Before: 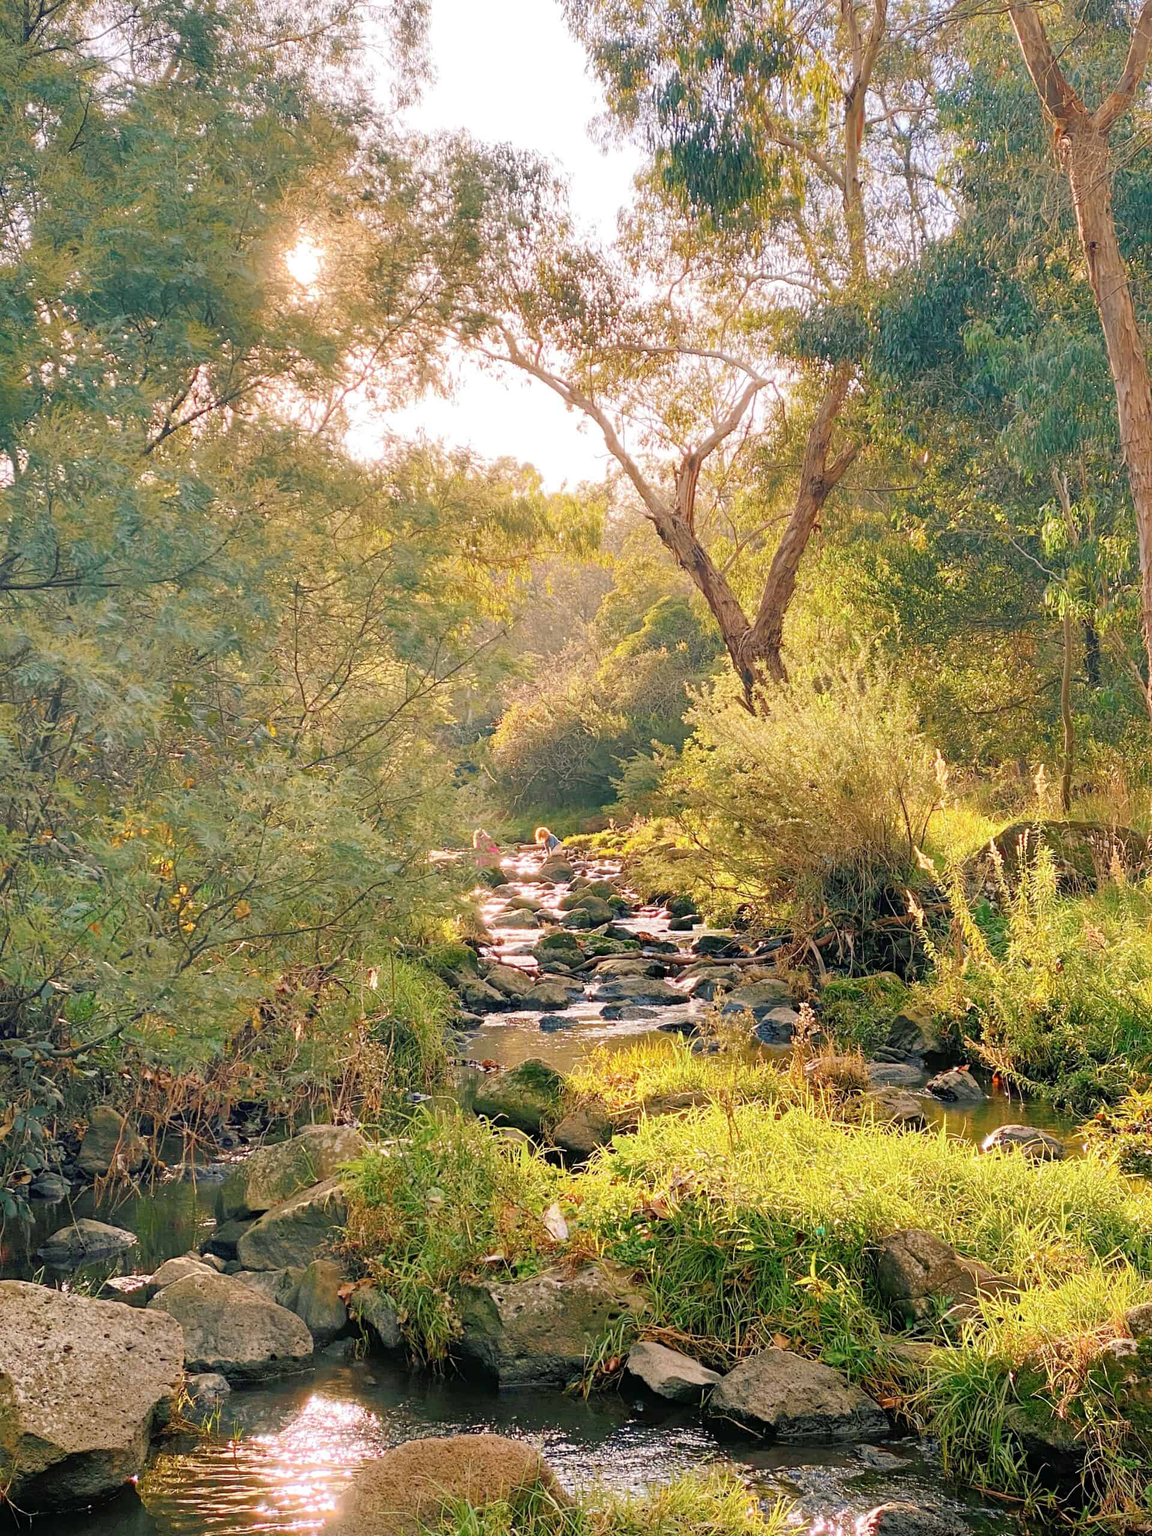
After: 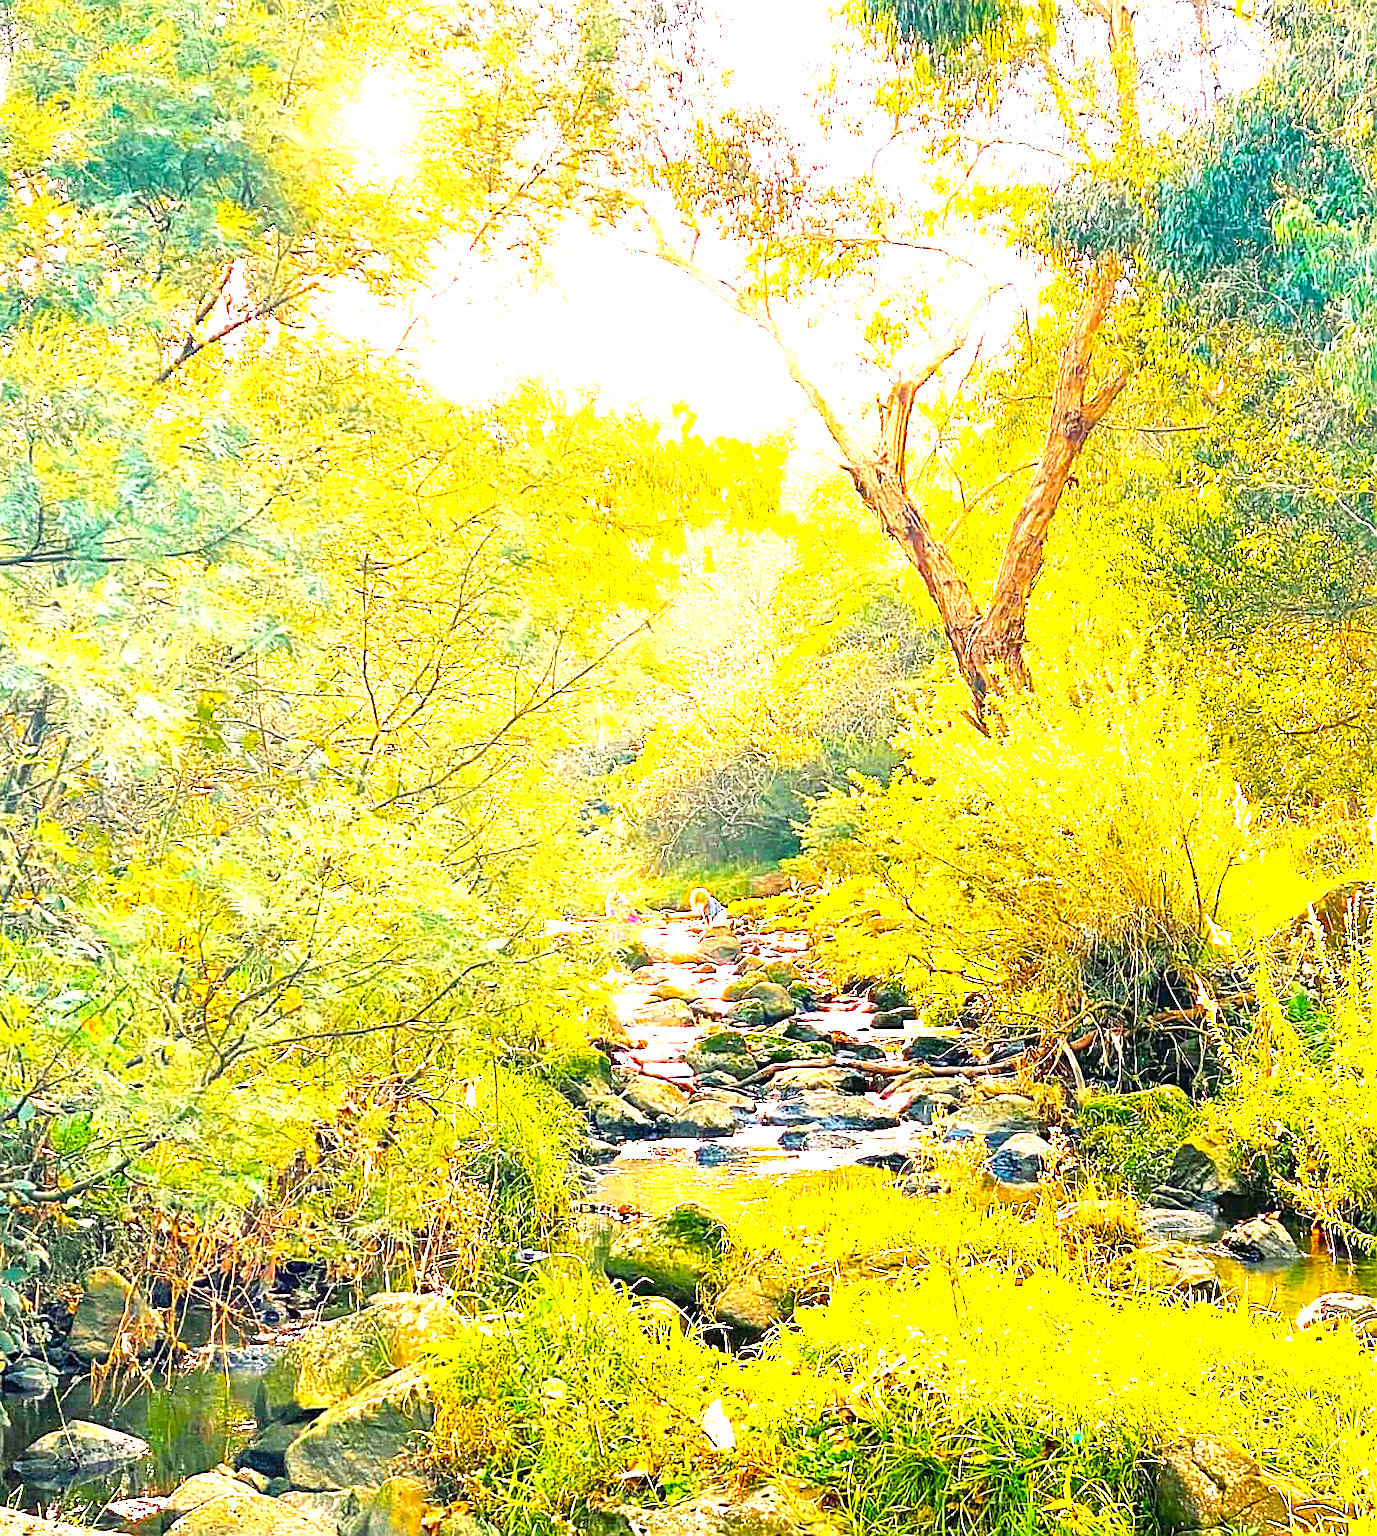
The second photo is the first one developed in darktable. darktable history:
exposure: black level correction 0, exposure 1.675 EV, compensate exposure bias true, compensate highlight preservation false
sharpen: on, module defaults
color balance rgb: linear chroma grading › global chroma 9%, perceptual saturation grading › global saturation 36%, perceptual saturation grading › shadows 35%, perceptual brilliance grading › global brilliance 15%, perceptual brilliance grading › shadows -35%, global vibrance 15%
crop and rotate: left 2.425%, top 11.305%, right 9.6%, bottom 15.08%
